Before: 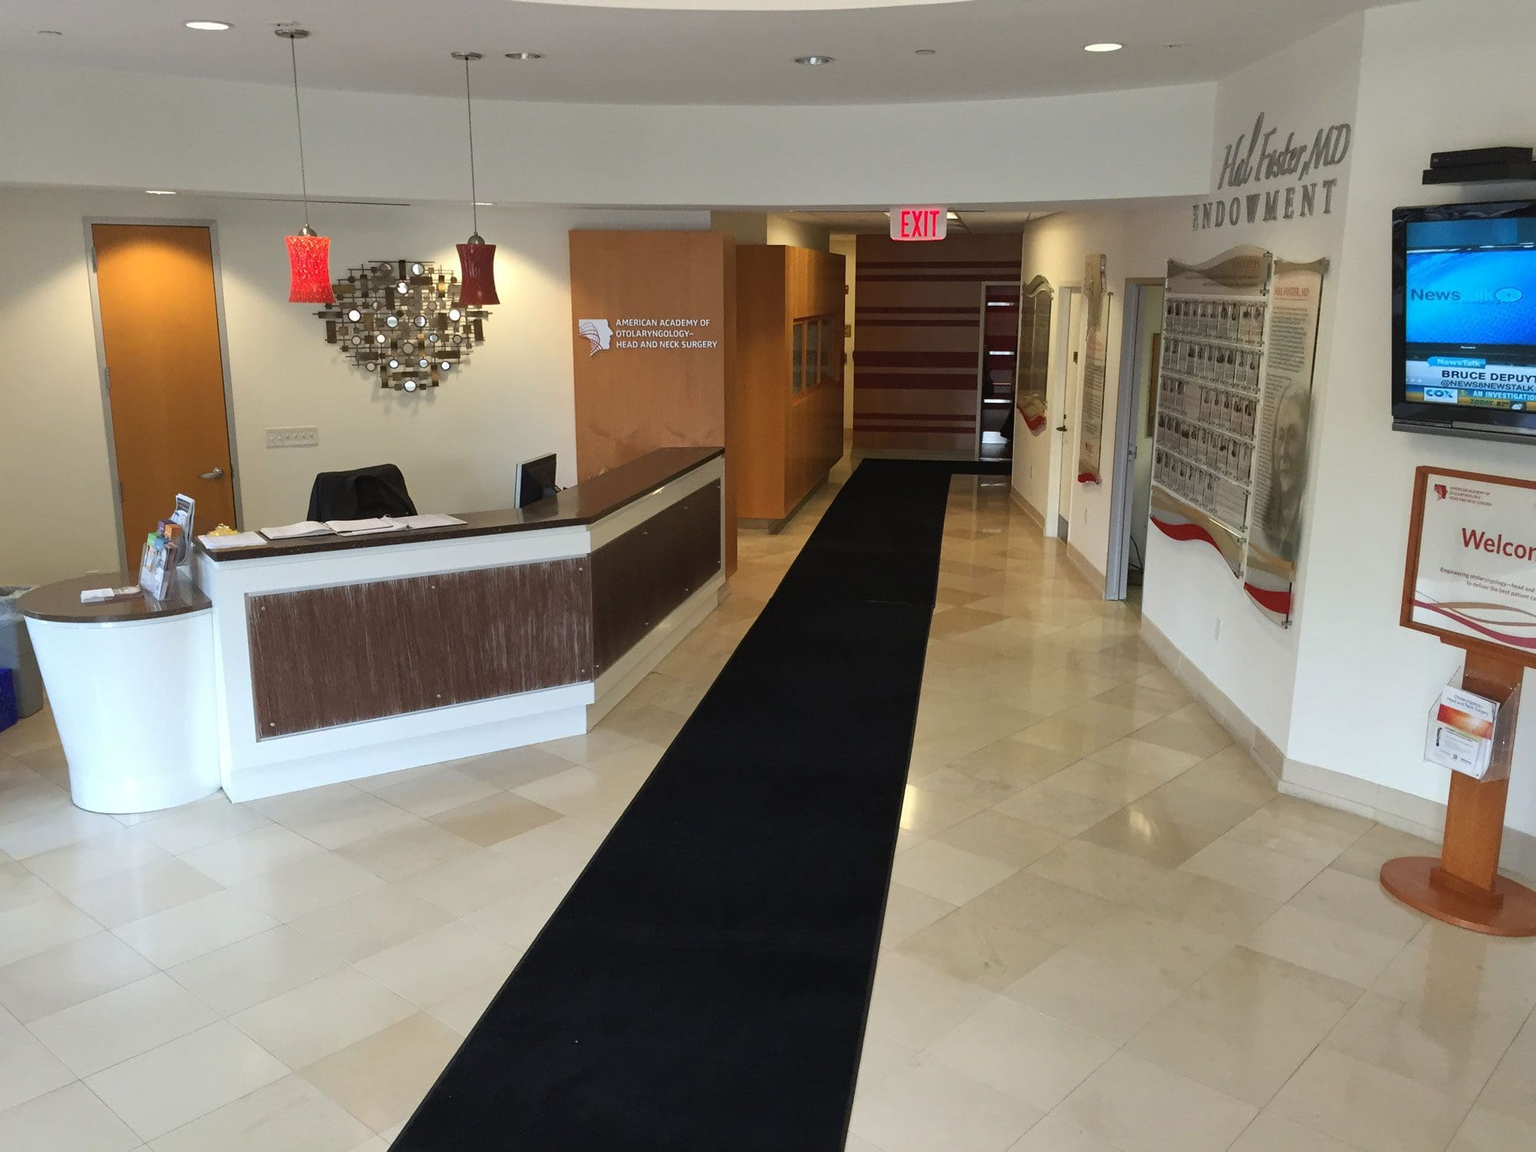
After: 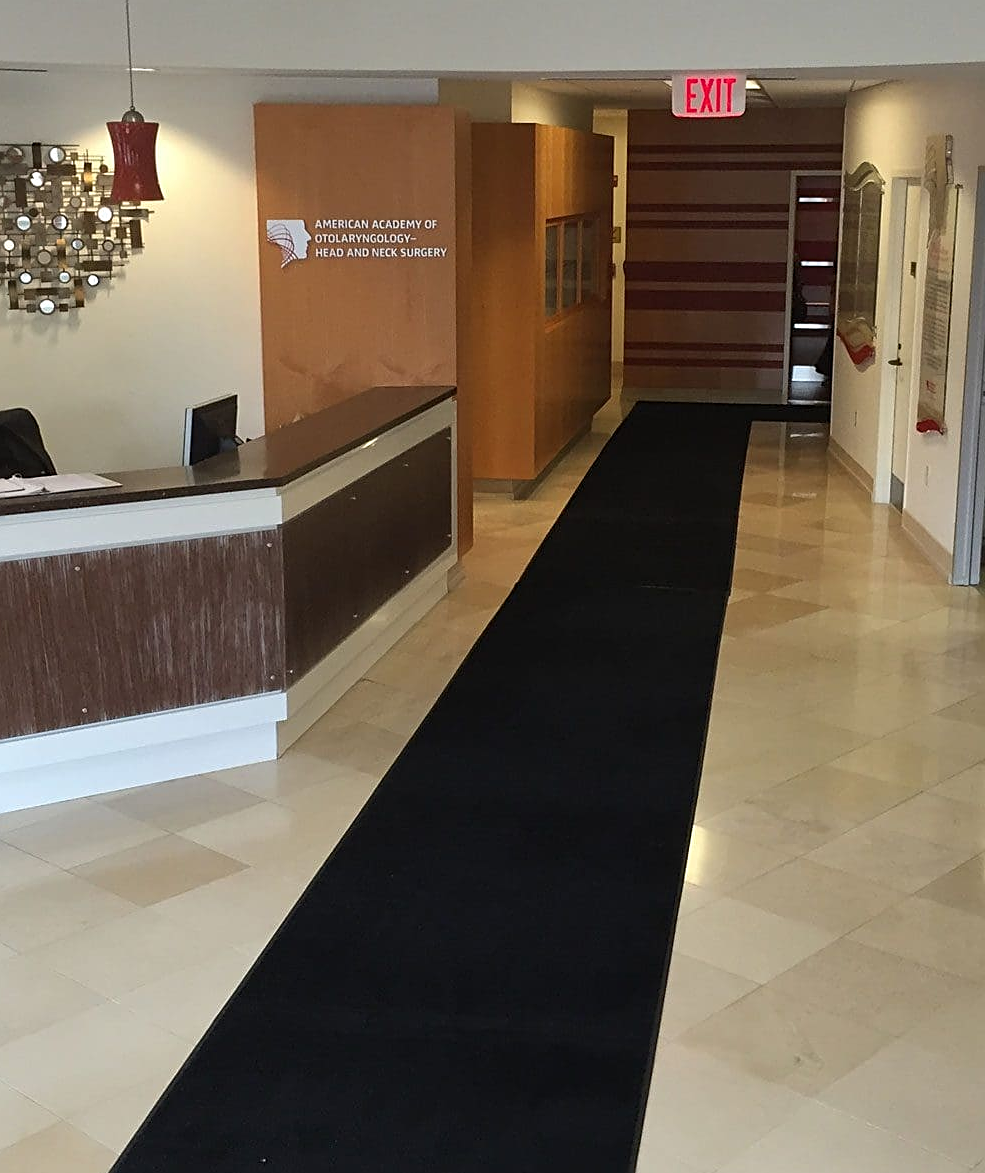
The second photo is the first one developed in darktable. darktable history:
sharpen: on, module defaults
crop and rotate: angle 0.012°, left 24.363%, top 13.092%, right 26.357%, bottom 8.662%
